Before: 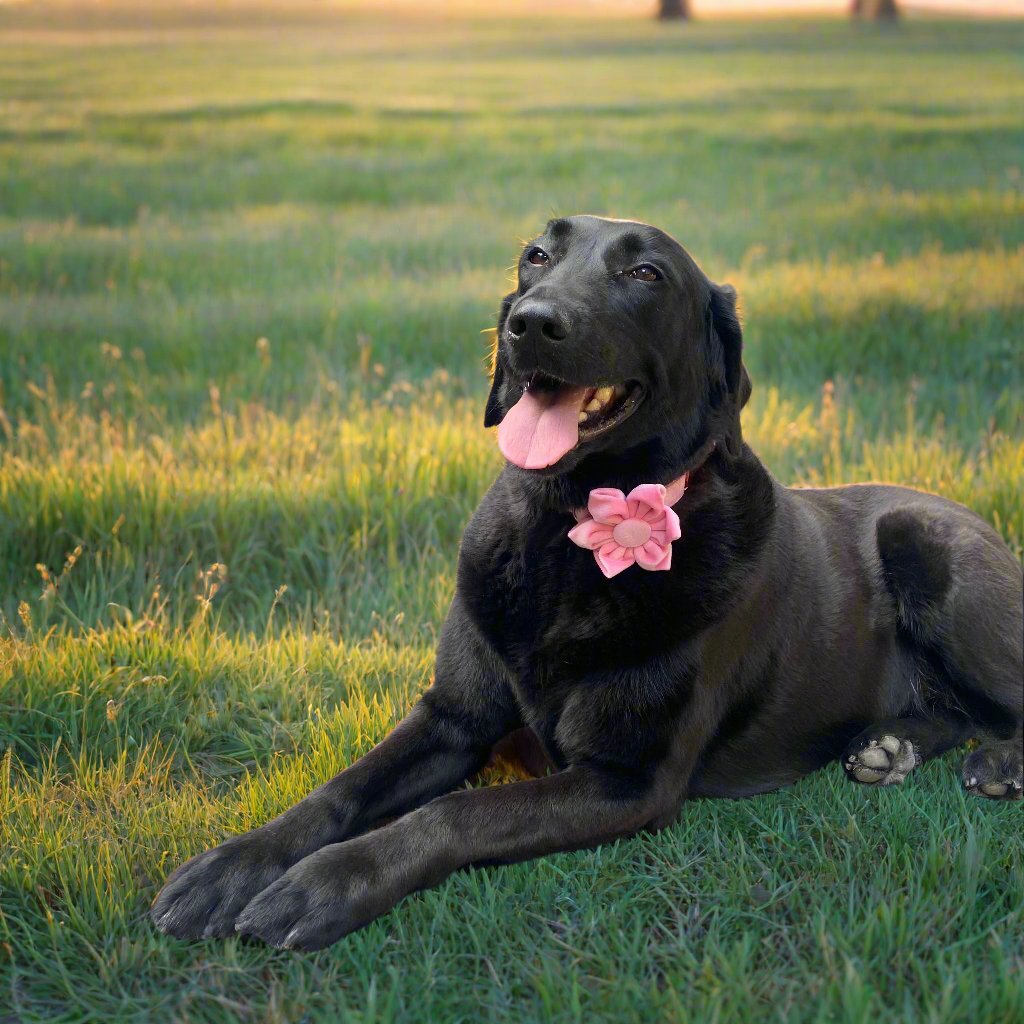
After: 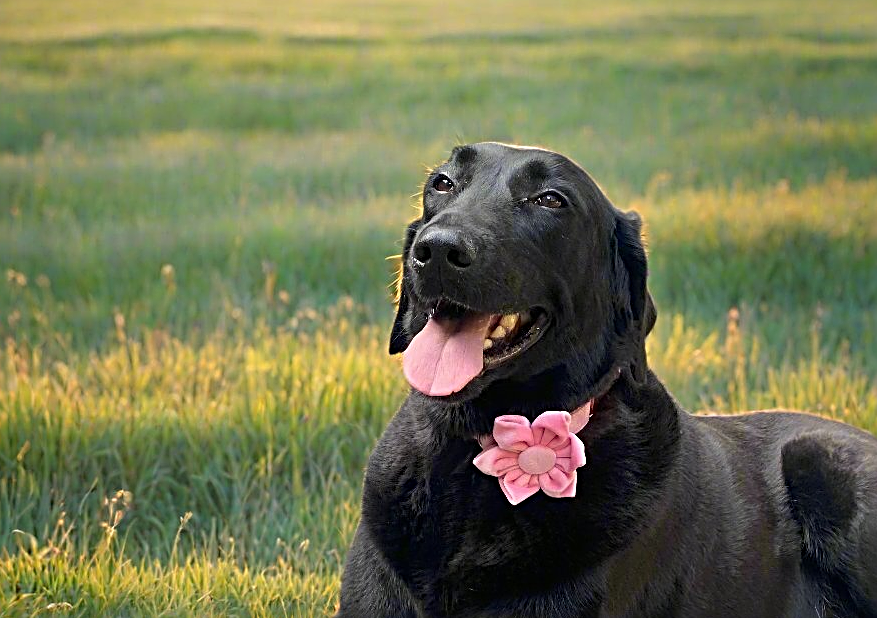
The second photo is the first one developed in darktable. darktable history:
crop and rotate: left 9.345%, top 7.22%, right 4.982%, bottom 32.331%
sharpen: radius 3.025, amount 0.757
